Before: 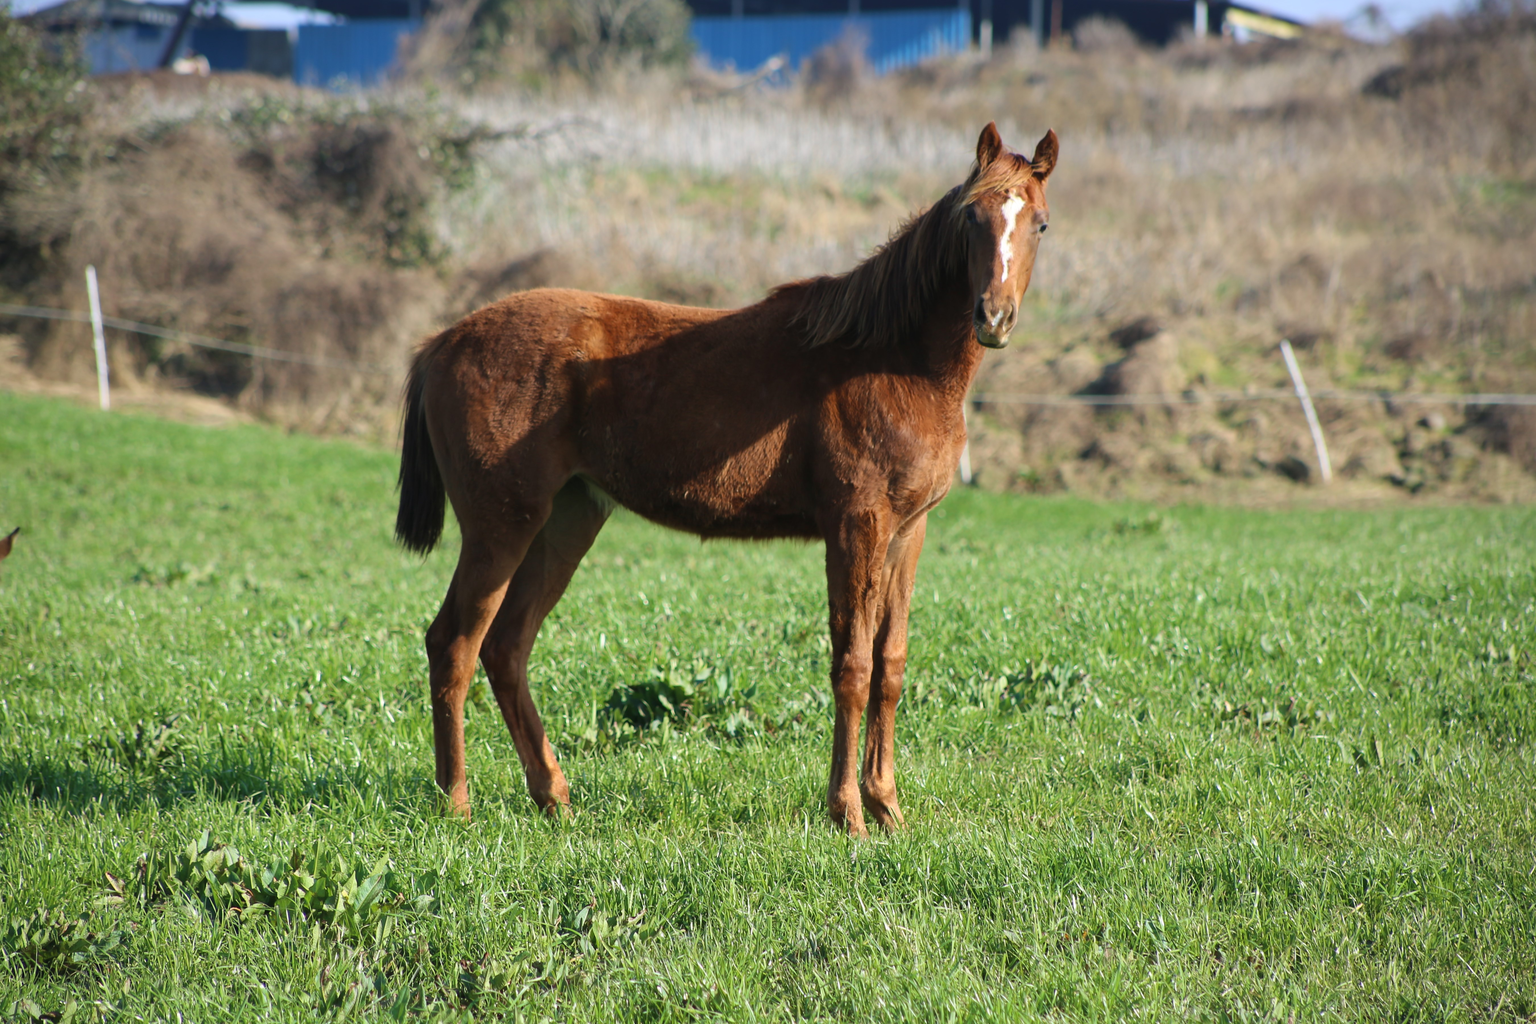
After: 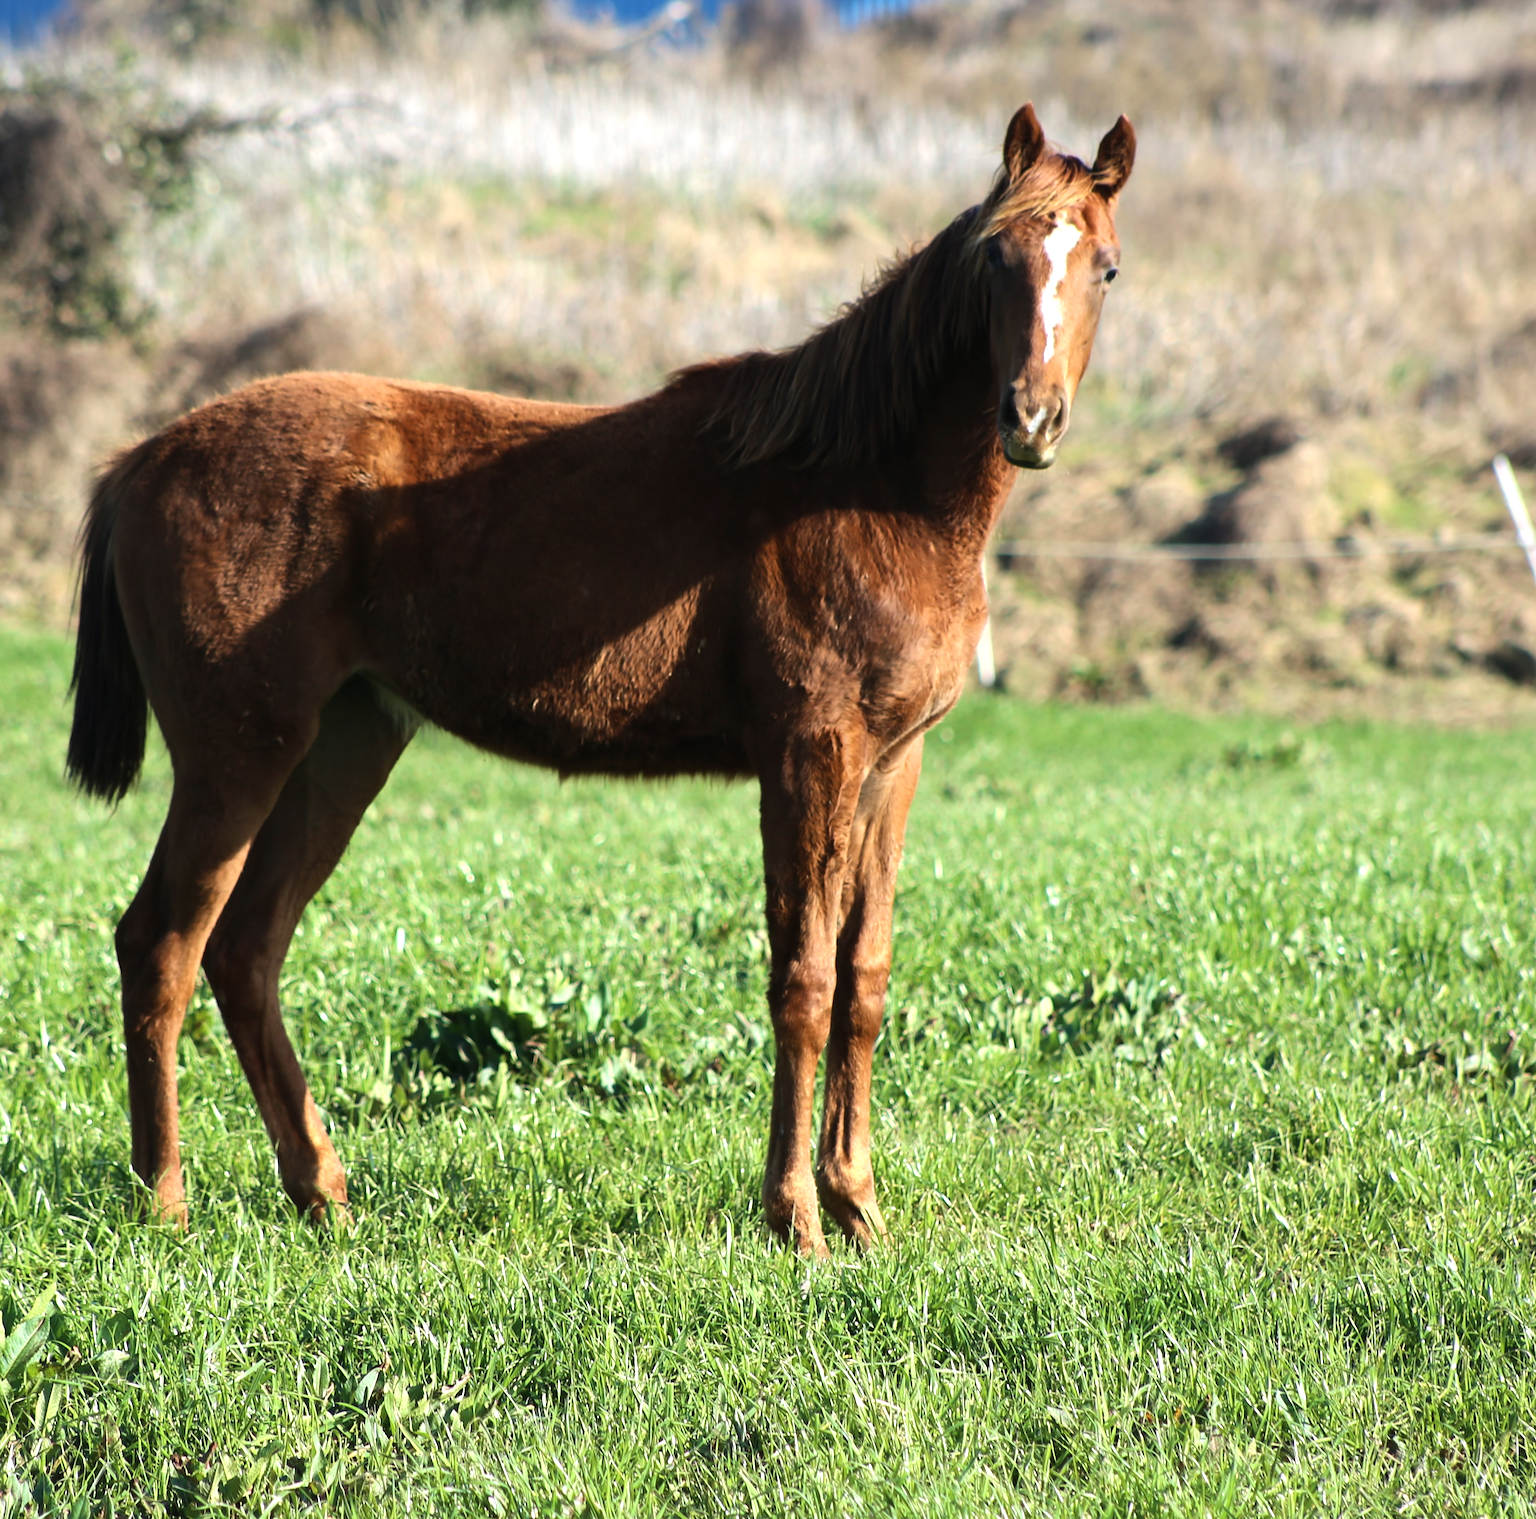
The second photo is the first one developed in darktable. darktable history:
tone equalizer: -8 EV -0.744 EV, -7 EV -0.739 EV, -6 EV -0.637 EV, -5 EV -0.403 EV, -3 EV 0.389 EV, -2 EV 0.6 EV, -1 EV 0.688 EV, +0 EV 0.723 EV, edges refinement/feathering 500, mask exposure compensation -1.57 EV, preserve details no
crop and rotate: left 23.076%, top 5.641%, right 14.871%, bottom 2.284%
